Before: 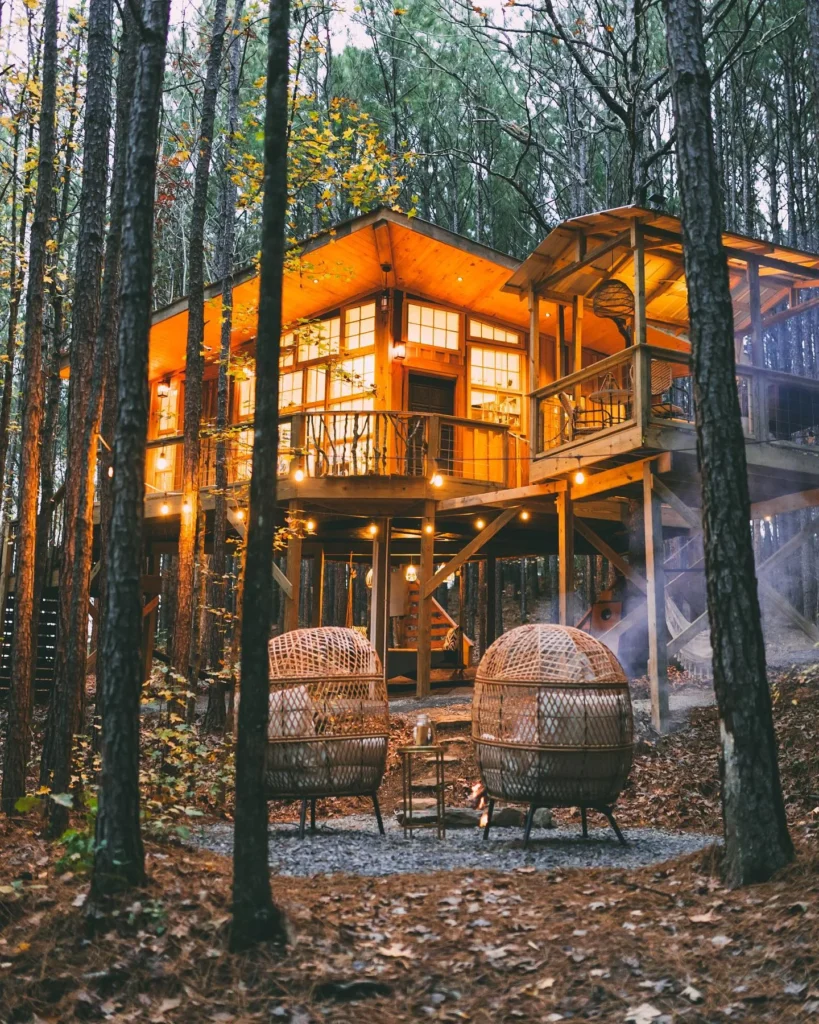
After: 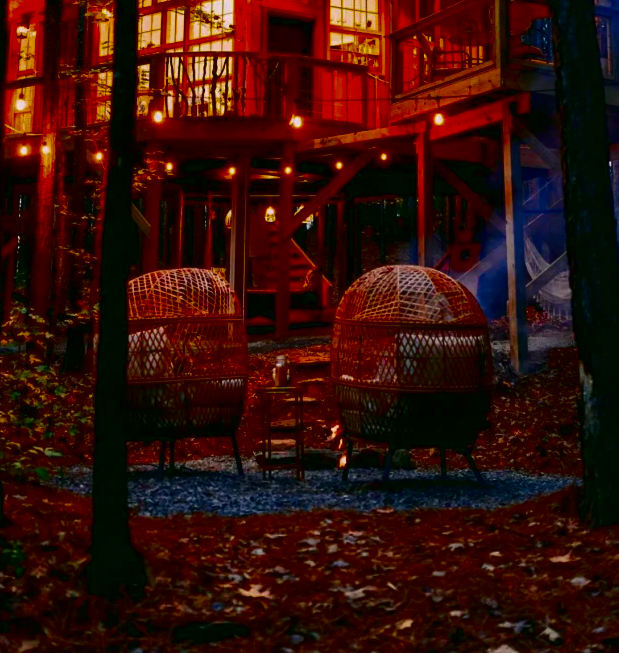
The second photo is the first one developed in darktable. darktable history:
crop and rotate: left 17.299%, top 35.115%, right 7.015%, bottom 1.024%
contrast brightness saturation: brightness -1, saturation 1
exposure: black level correction 0.005, exposure 0.014 EV, compensate highlight preservation false
